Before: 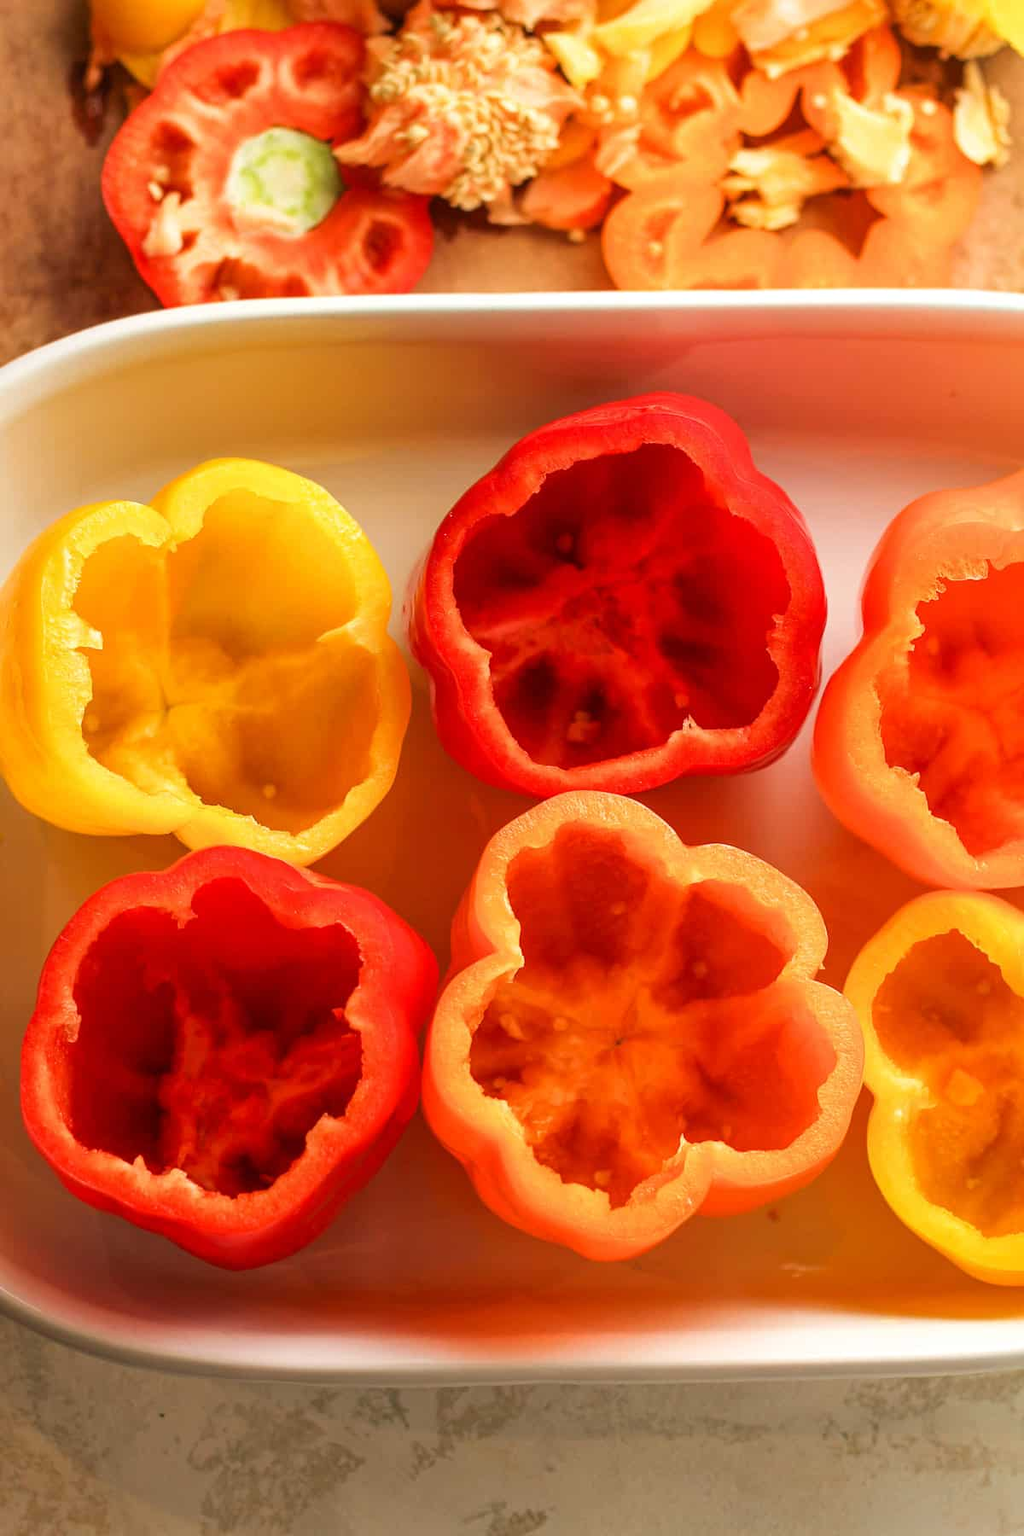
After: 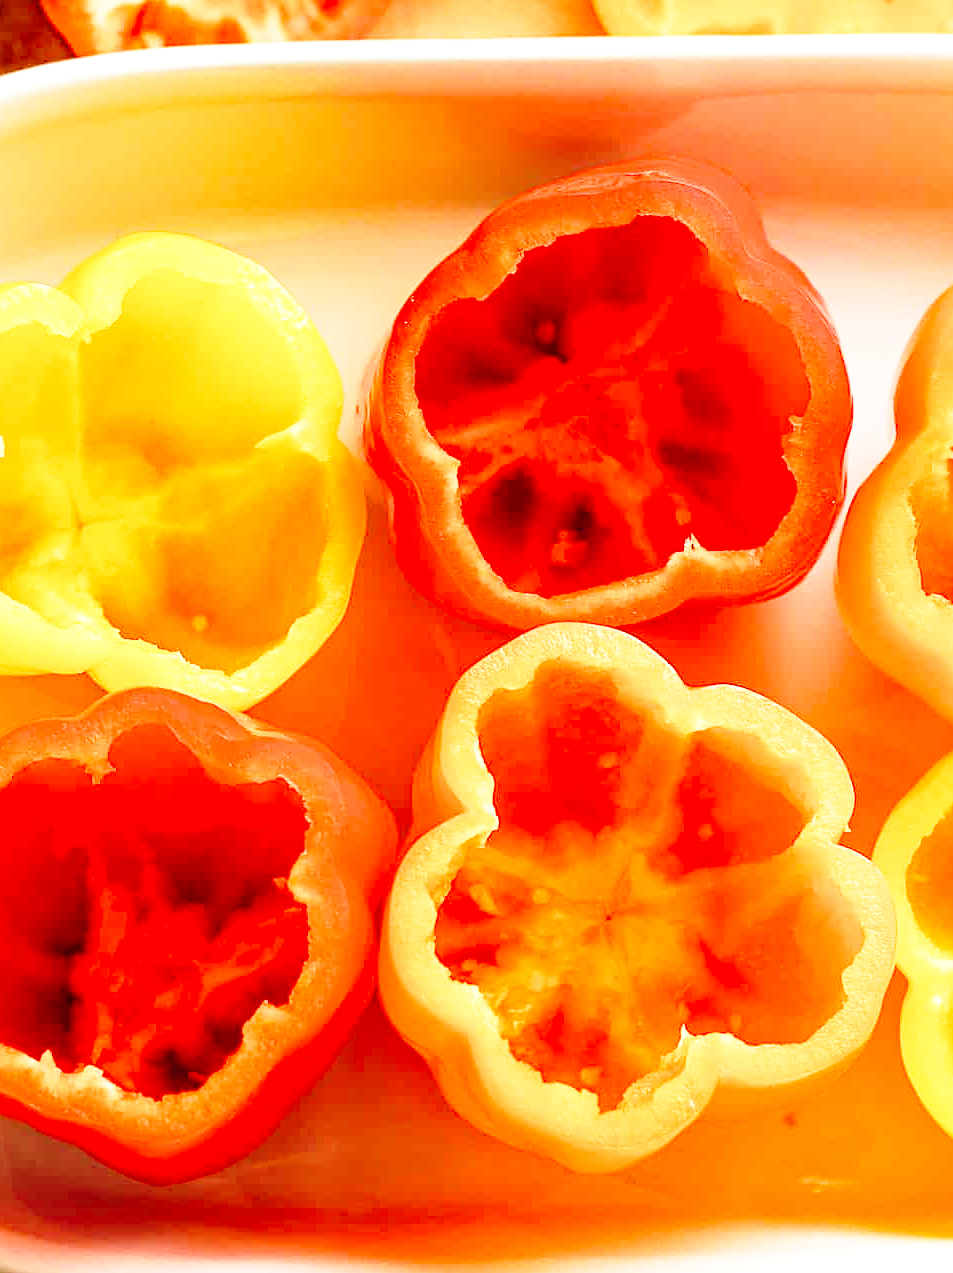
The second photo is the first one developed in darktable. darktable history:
sharpen: on, module defaults
base curve: curves: ch0 [(0, 0) (0.028, 0.03) (0.105, 0.232) (0.387, 0.748) (0.754, 0.968) (1, 1)], fusion 1, exposure shift 0.576, preserve colors none
crop: left 9.712%, top 16.928%, right 10.845%, bottom 12.332%
